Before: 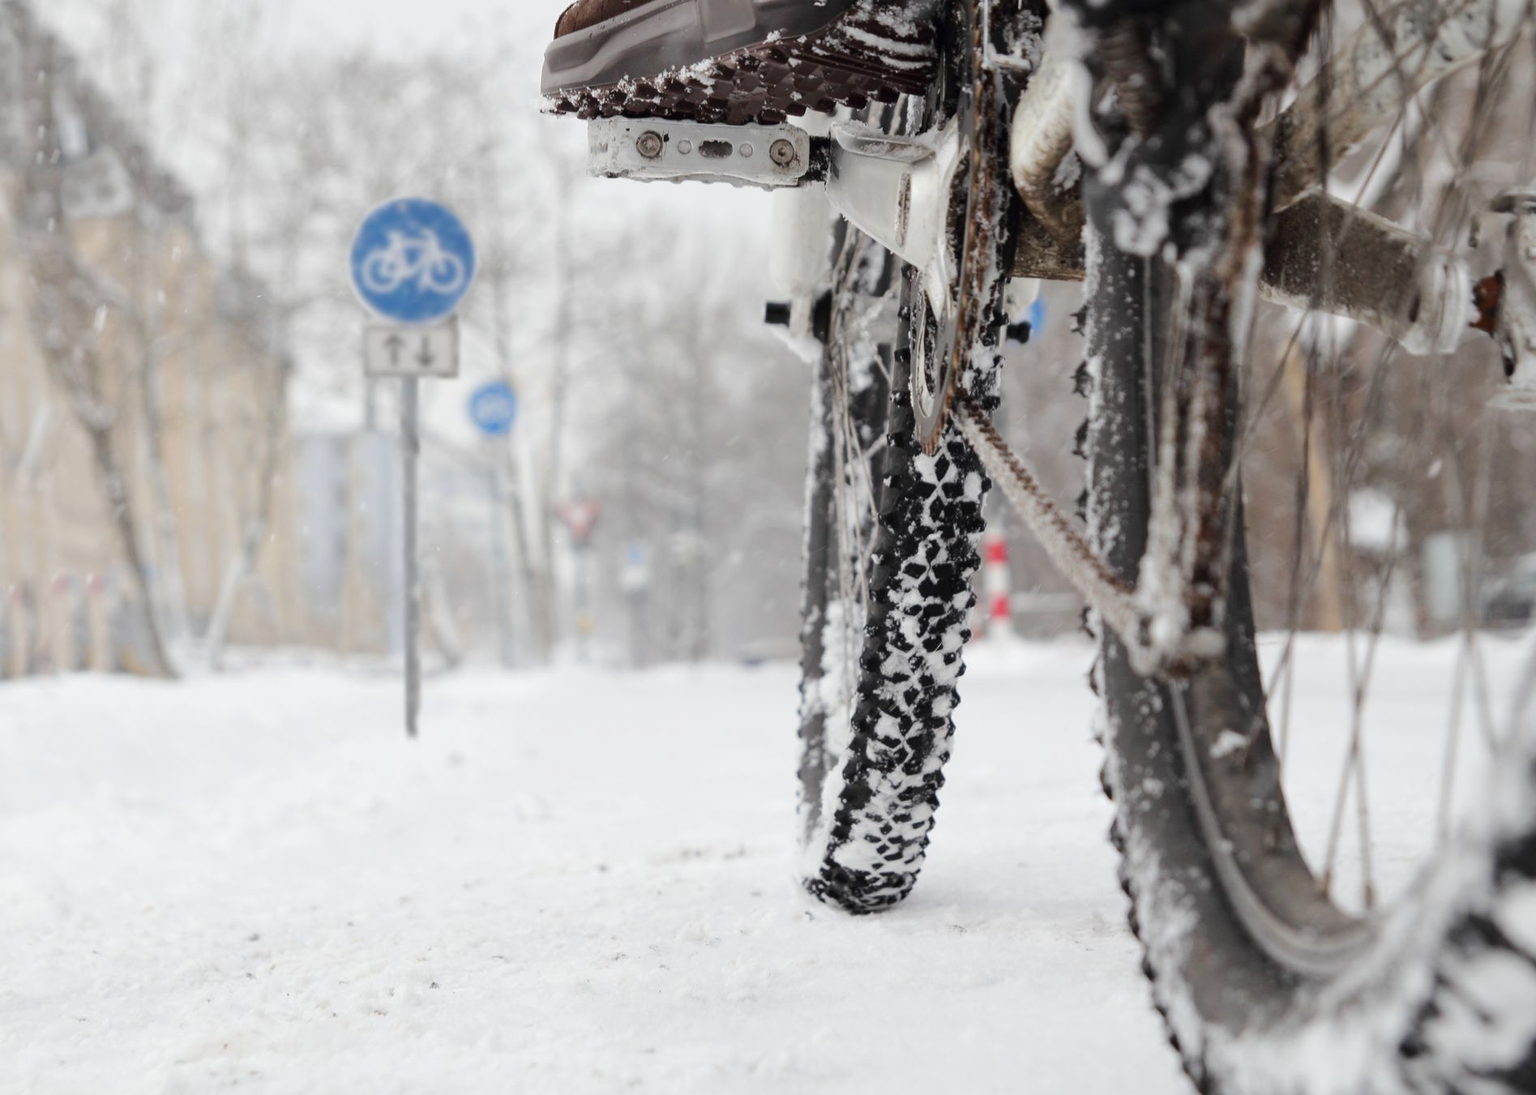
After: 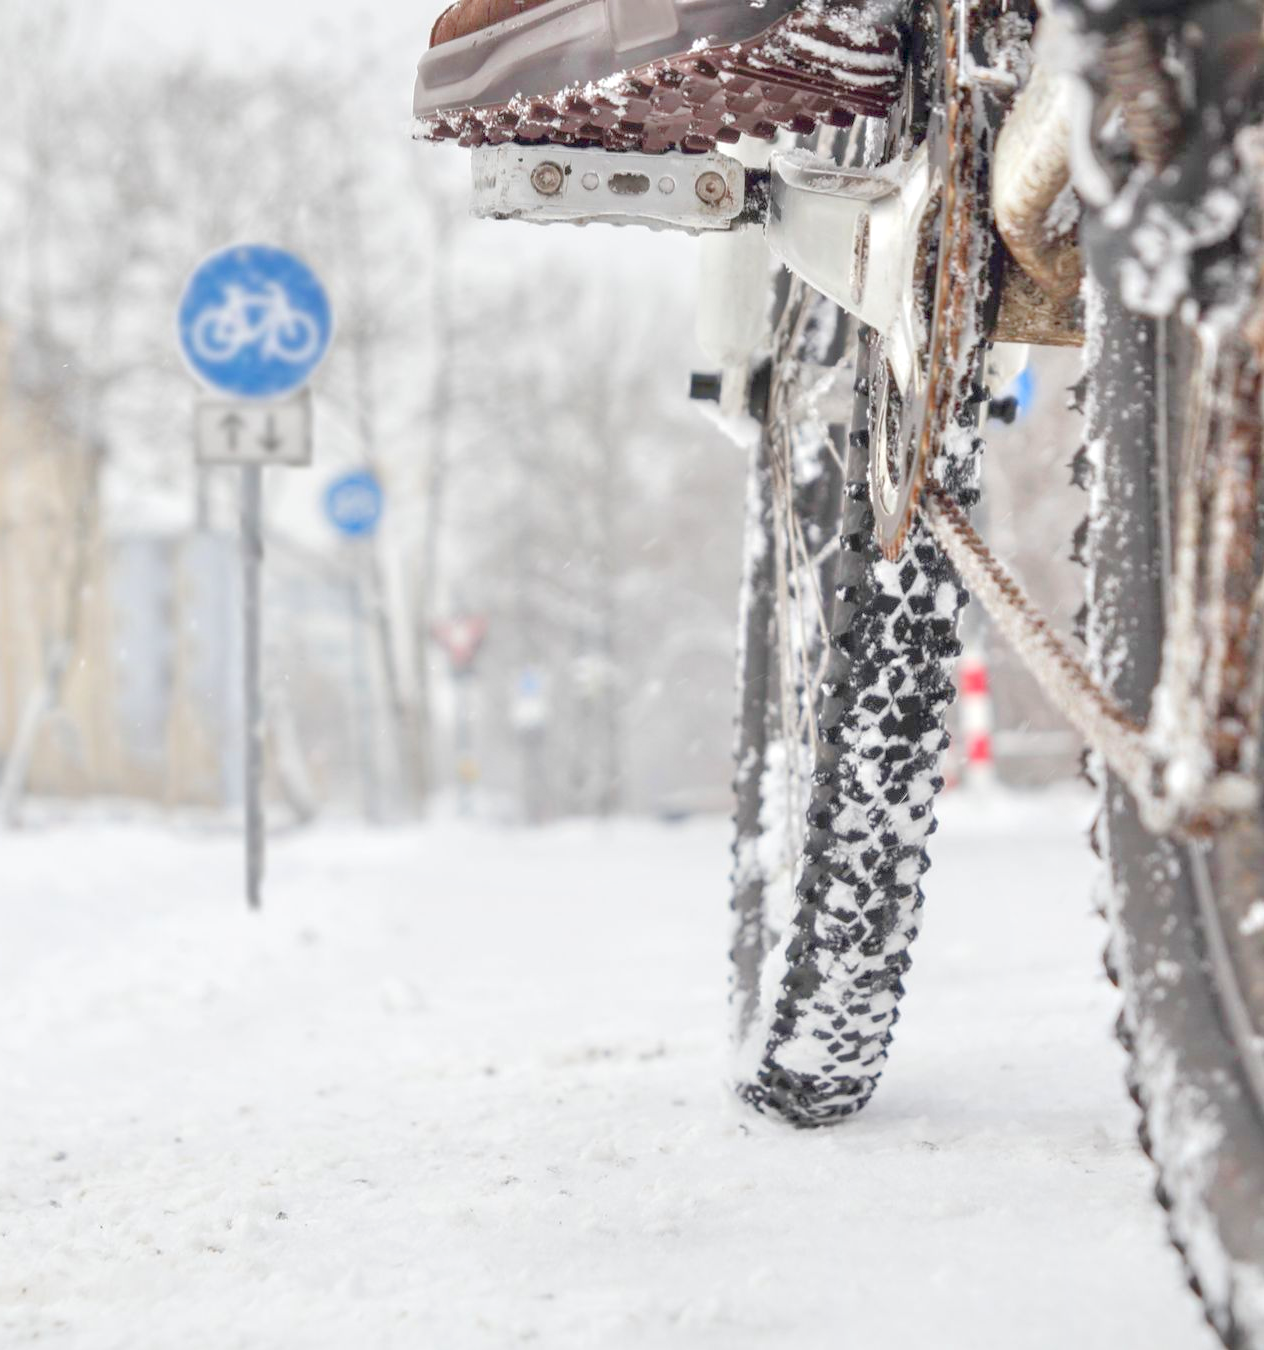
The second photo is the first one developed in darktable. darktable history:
crop and rotate: left 13.405%, right 19.879%
tone equalizer: -8 EV 1.97 EV, -7 EV 1.97 EV, -6 EV 1.99 EV, -5 EV 1.97 EV, -4 EV 2 EV, -3 EV 1.5 EV, -2 EV 0.988 EV, -1 EV 0.476 EV
local contrast: on, module defaults
levels: levels [0, 0.445, 1]
exposure: compensate highlight preservation false
